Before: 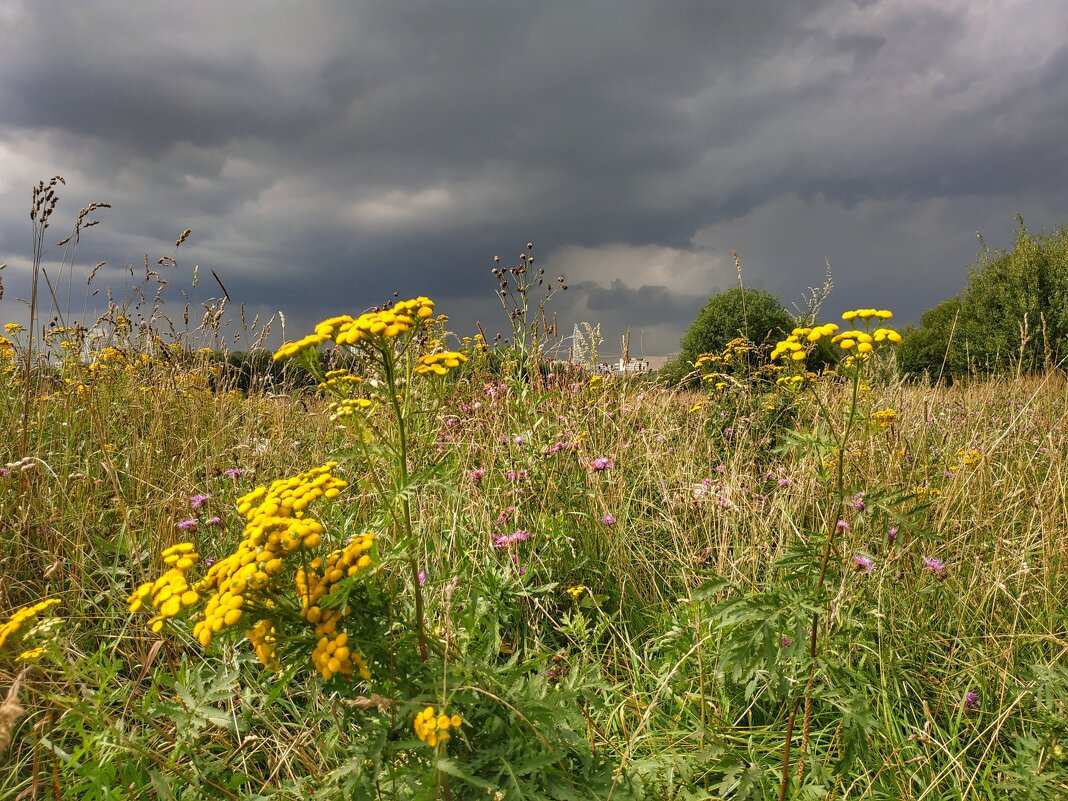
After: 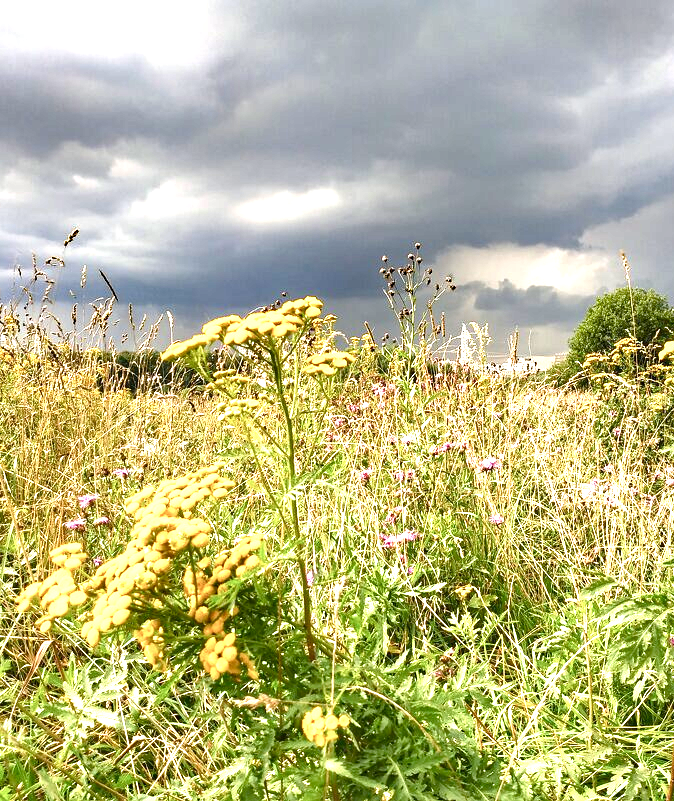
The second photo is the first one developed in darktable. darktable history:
crop: left 10.541%, right 26.326%
color balance rgb: perceptual saturation grading › global saturation 20%, perceptual saturation grading › highlights -49.217%, perceptual saturation grading › shadows 24.408%, perceptual brilliance grading › highlights 13.928%, perceptual brilliance grading › shadows -18.788%, global vibrance 15.086%
haze removal: compatibility mode true, adaptive false
exposure: black level correction 0, exposure 1.352 EV, compensate highlight preservation false
